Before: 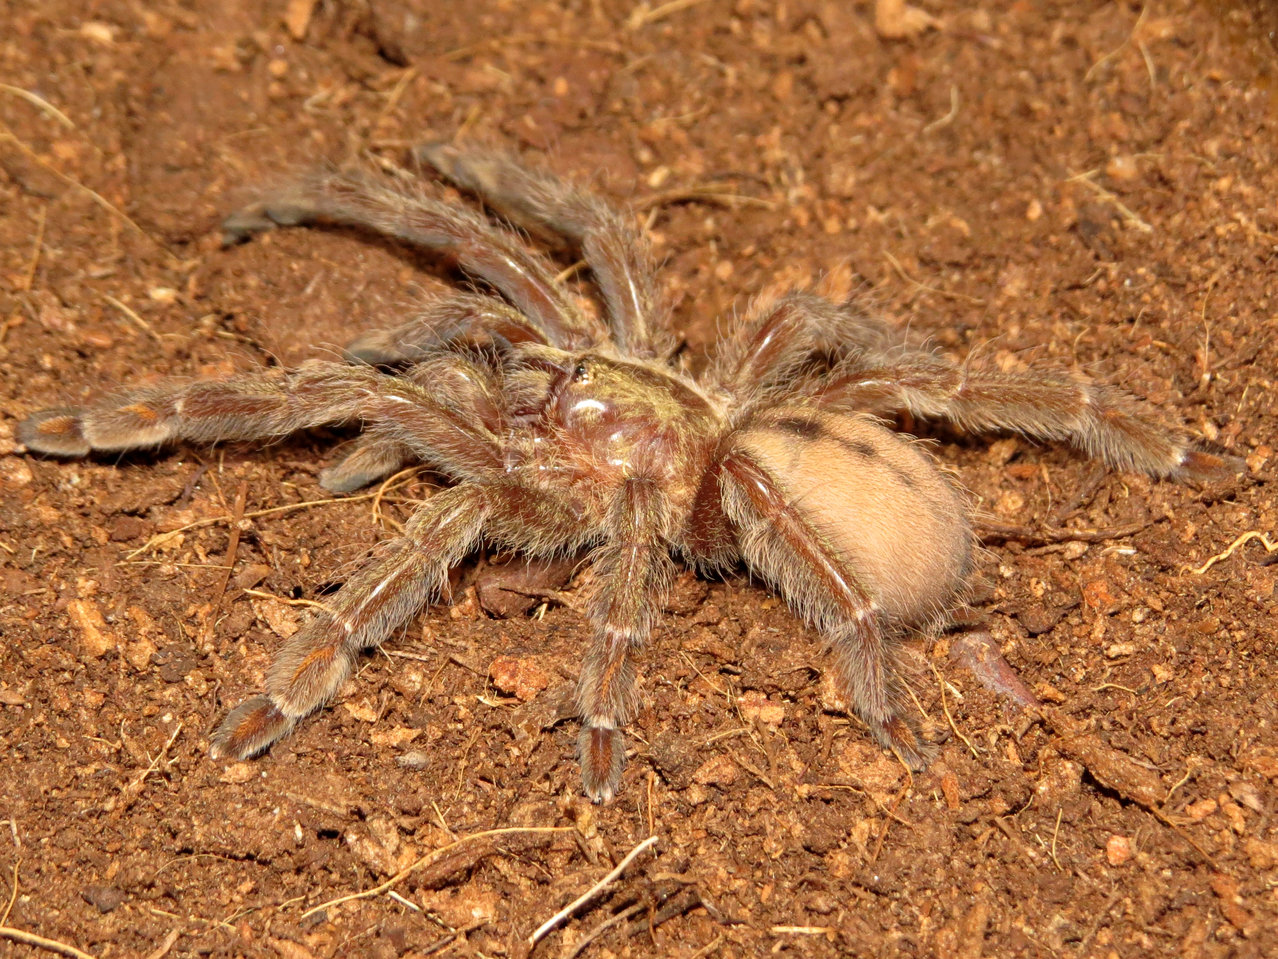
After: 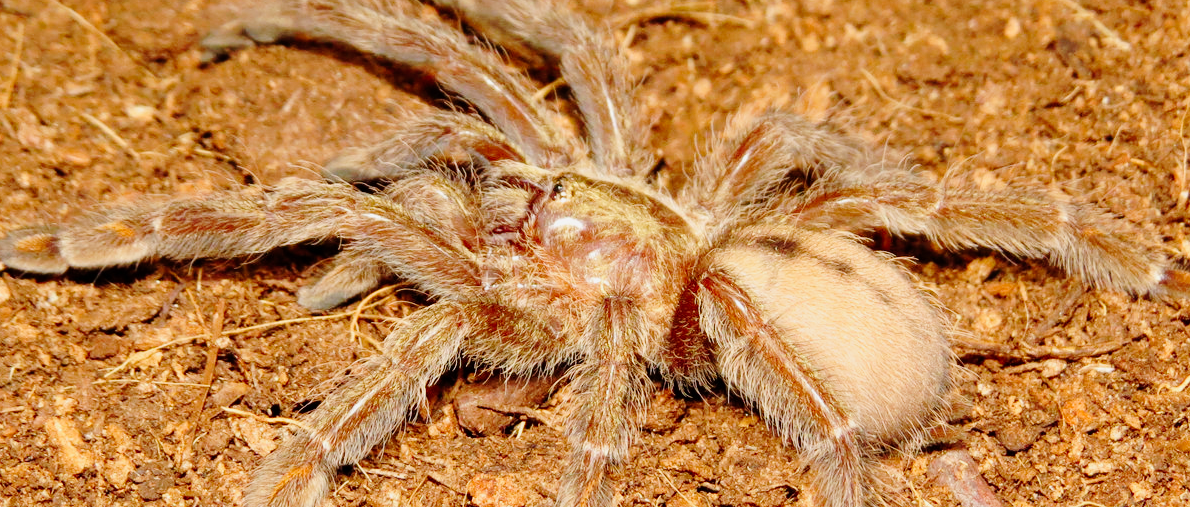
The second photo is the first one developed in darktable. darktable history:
crop: left 1.76%, top 19.058%, right 5.12%, bottom 27.985%
tone curve: curves: ch0 [(0, 0) (0.11, 0.061) (0.256, 0.259) (0.398, 0.494) (0.498, 0.611) (0.65, 0.757) (0.835, 0.883) (1, 0.961)]; ch1 [(0, 0) (0.346, 0.307) (0.408, 0.369) (0.453, 0.457) (0.482, 0.479) (0.502, 0.498) (0.521, 0.51) (0.553, 0.554) (0.618, 0.65) (0.693, 0.727) (1, 1)]; ch2 [(0, 0) (0.366, 0.337) (0.434, 0.46) (0.485, 0.494) (0.5, 0.494) (0.511, 0.508) (0.537, 0.55) (0.579, 0.599) (0.621, 0.693) (1, 1)], preserve colors none
